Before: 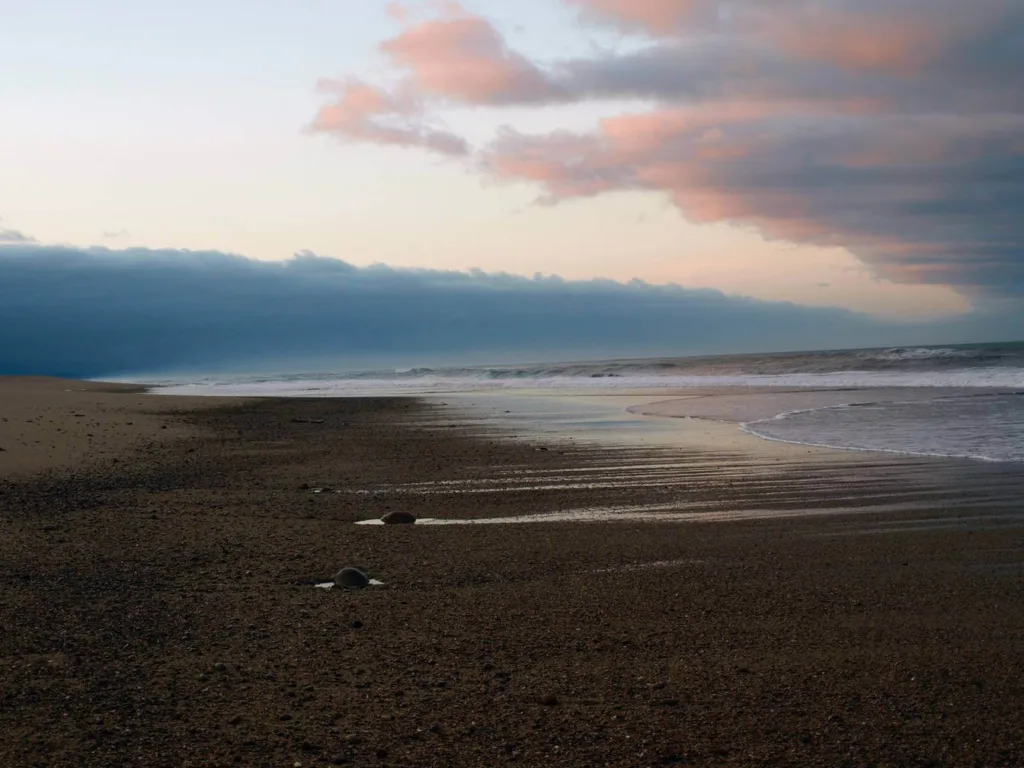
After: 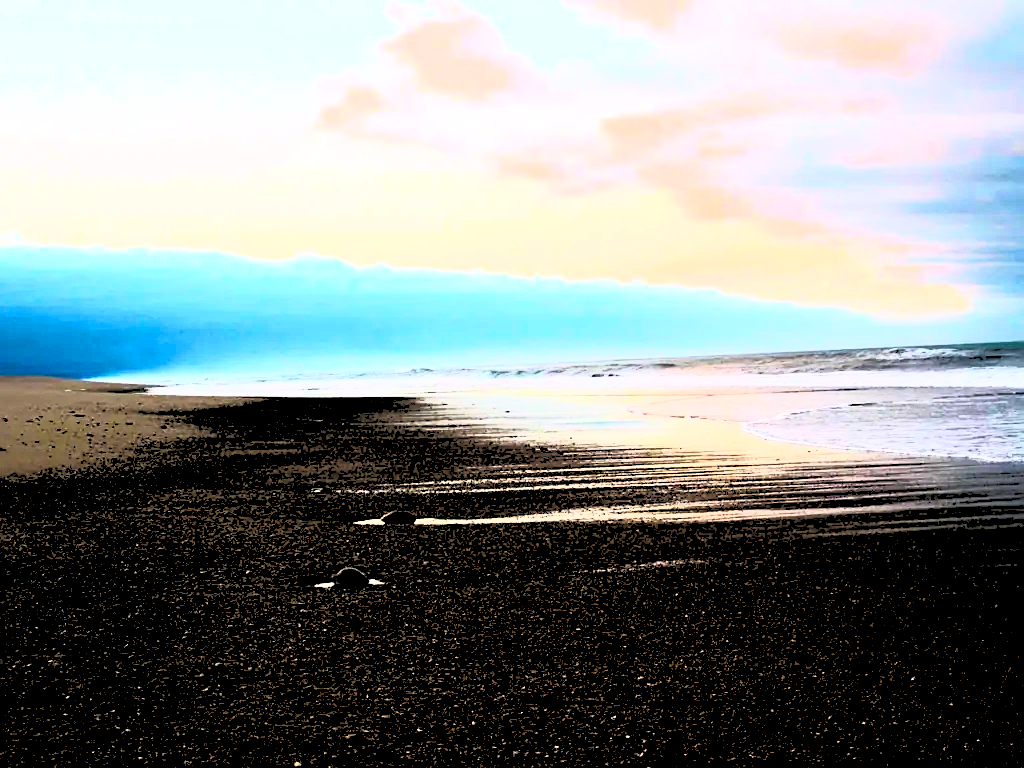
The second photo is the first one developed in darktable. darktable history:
rgb levels: levels [[0.027, 0.429, 0.996], [0, 0.5, 1], [0, 0.5, 1]]
sharpen: on, module defaults
contrast brightness saturation: contrast 1, brightness 1, saturation 1
white balance: emerald 1
